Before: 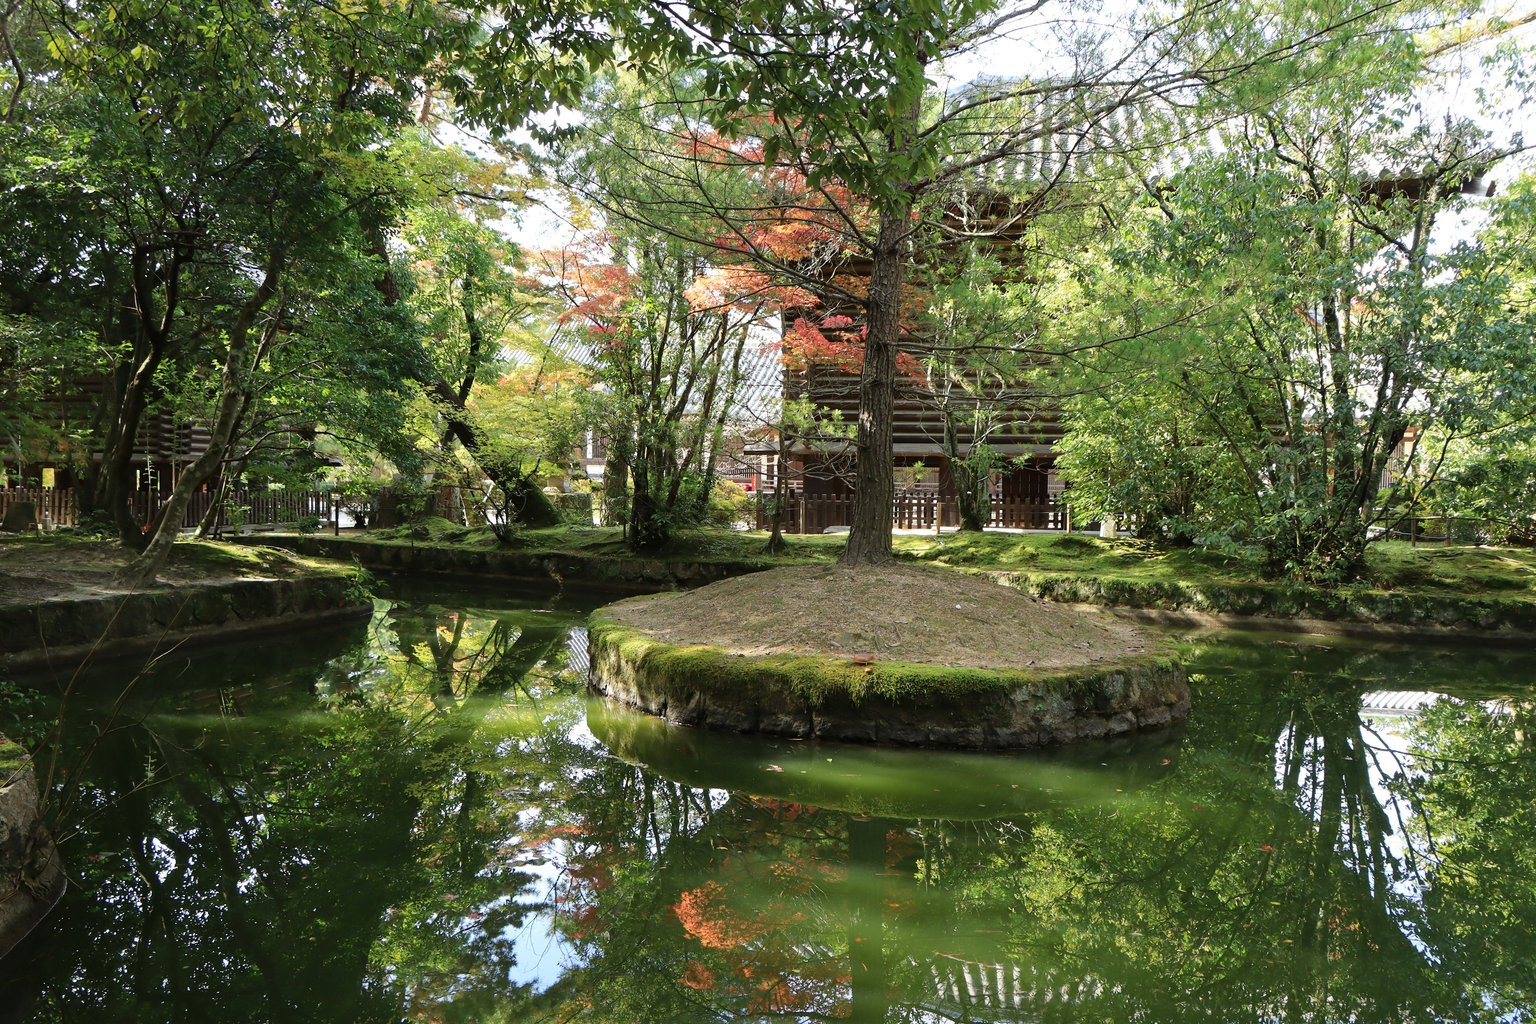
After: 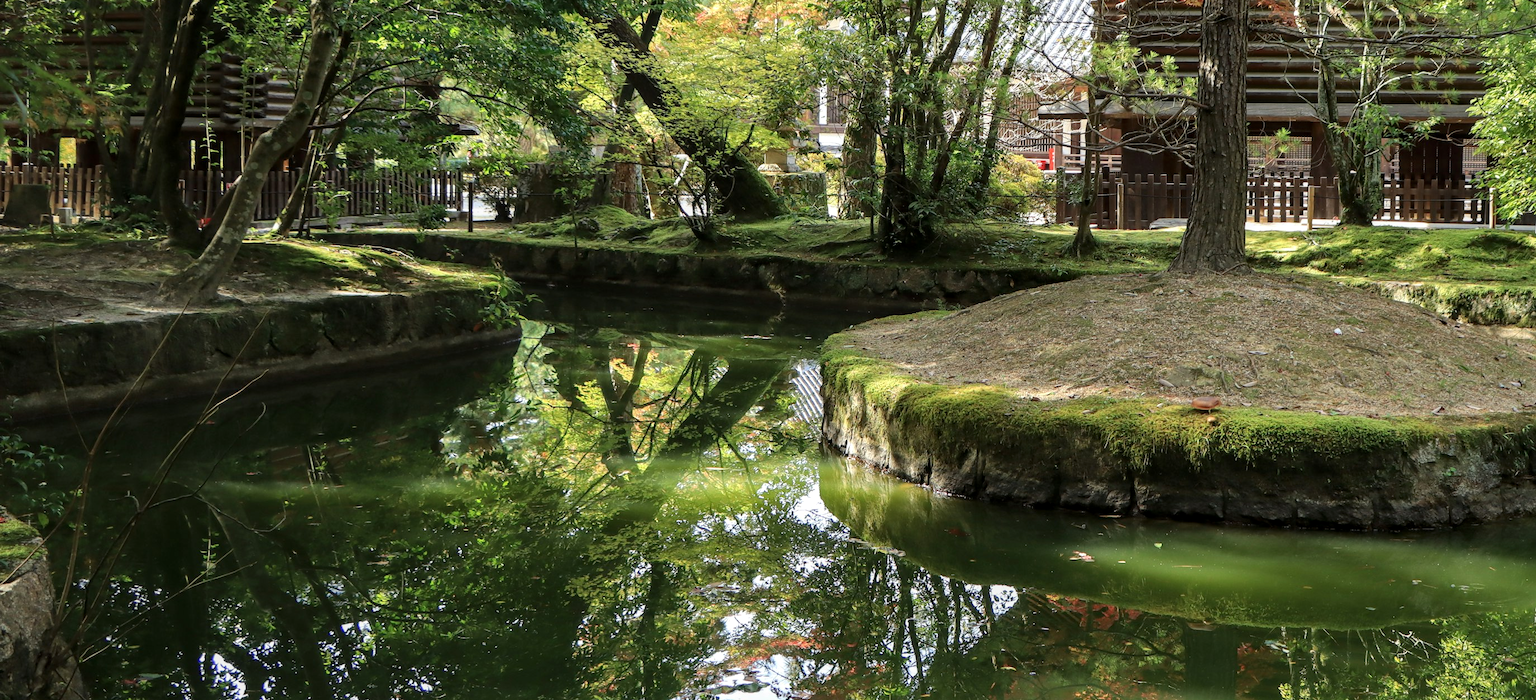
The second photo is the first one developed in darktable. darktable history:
local contrast: on, module defaults
crop: top 36.124%, right 28.346%, bottom 14.828%
